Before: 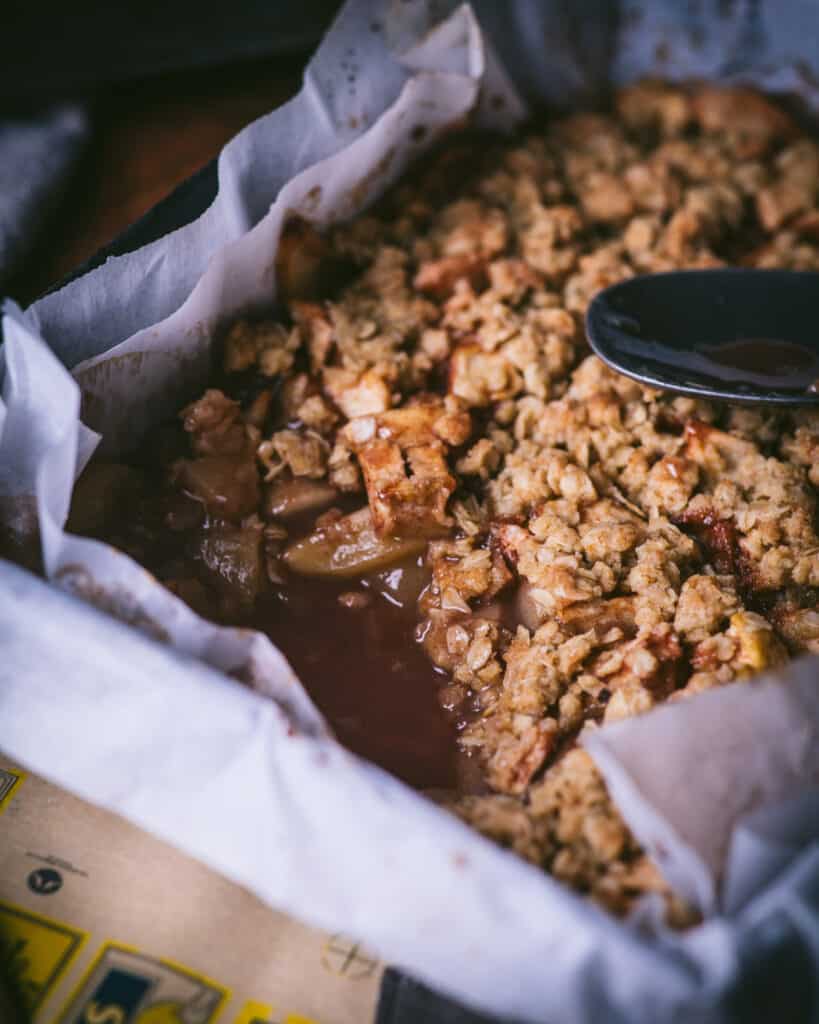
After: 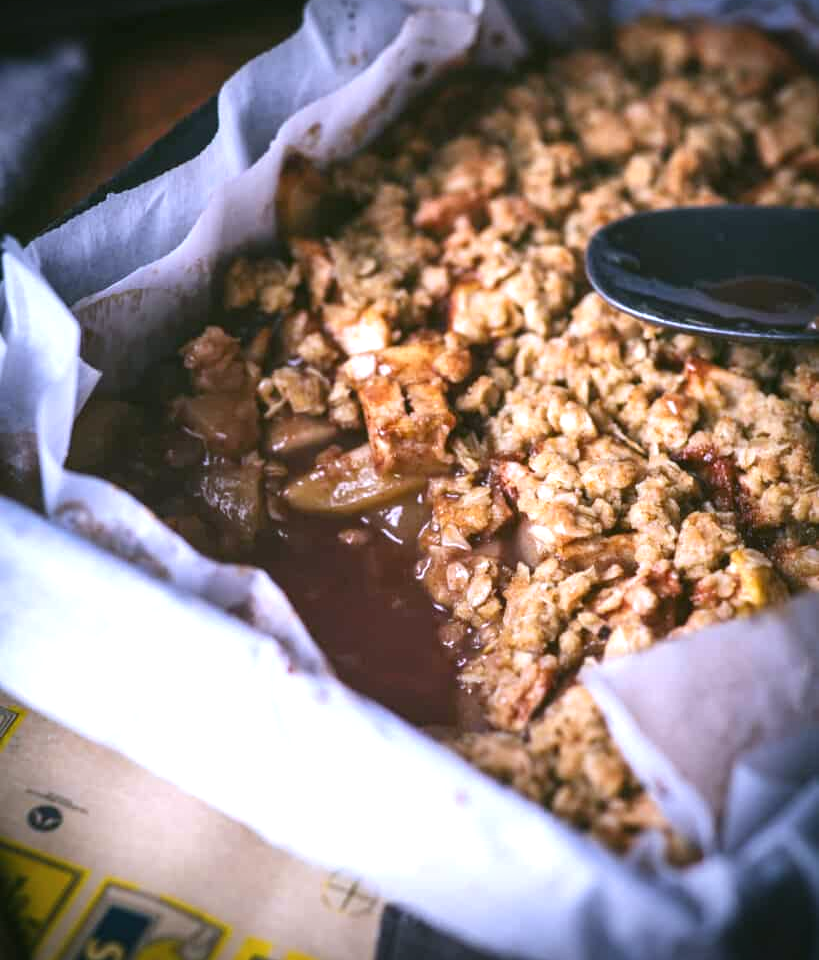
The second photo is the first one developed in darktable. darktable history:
exposure: exposure 0.766 EV, compensate highlight preservation false
crop and rotate: top 6.25%
vignetting: fall-off start 97.23%, saturation -0.024, center (-0.033, -0.042), width/height ratio 1.179, unbound false
white balance: red 0.954, blue 1.079
